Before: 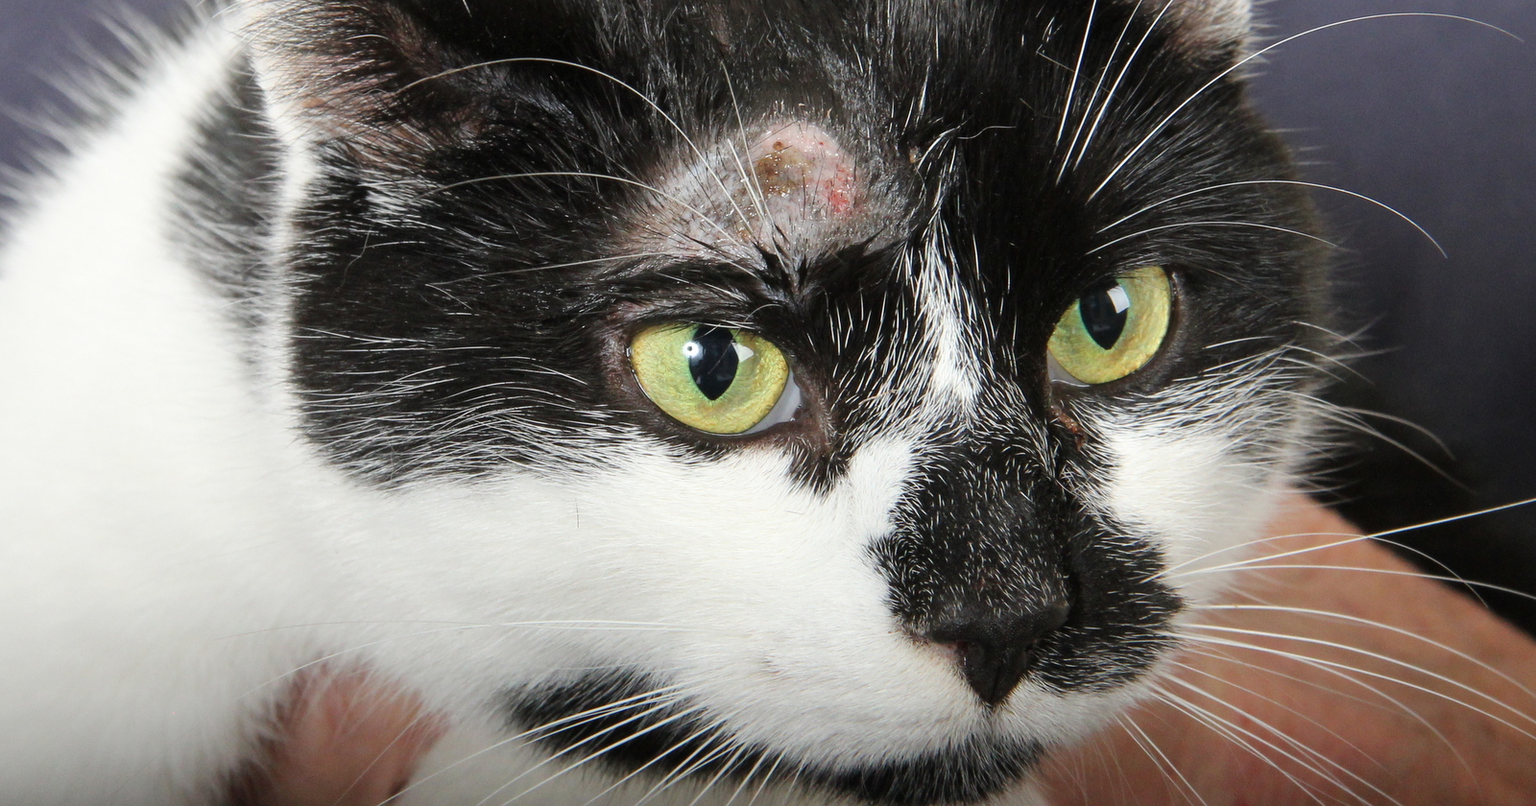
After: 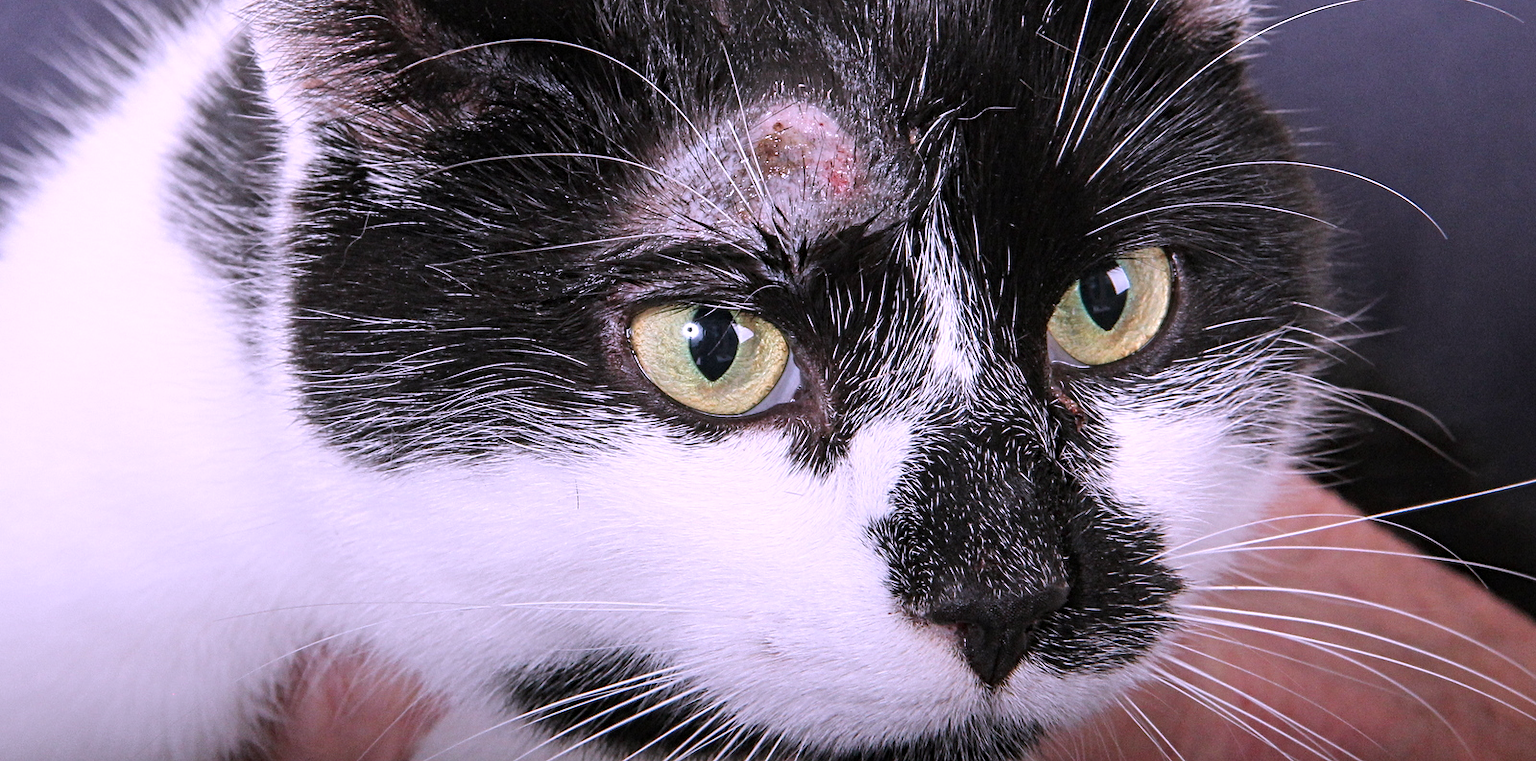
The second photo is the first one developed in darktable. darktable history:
contrast equalizer: y [[0.5, 0.5, 0.5, 0.539, 0.64, 0.611], [0.5 ×6], [0.5 ×6], [0 ×6], [0 ×6]]
crop and rotate: top 2.479%, bottom 3.018%
color correction: highlights a* 15.03, highlights b* -25.07
